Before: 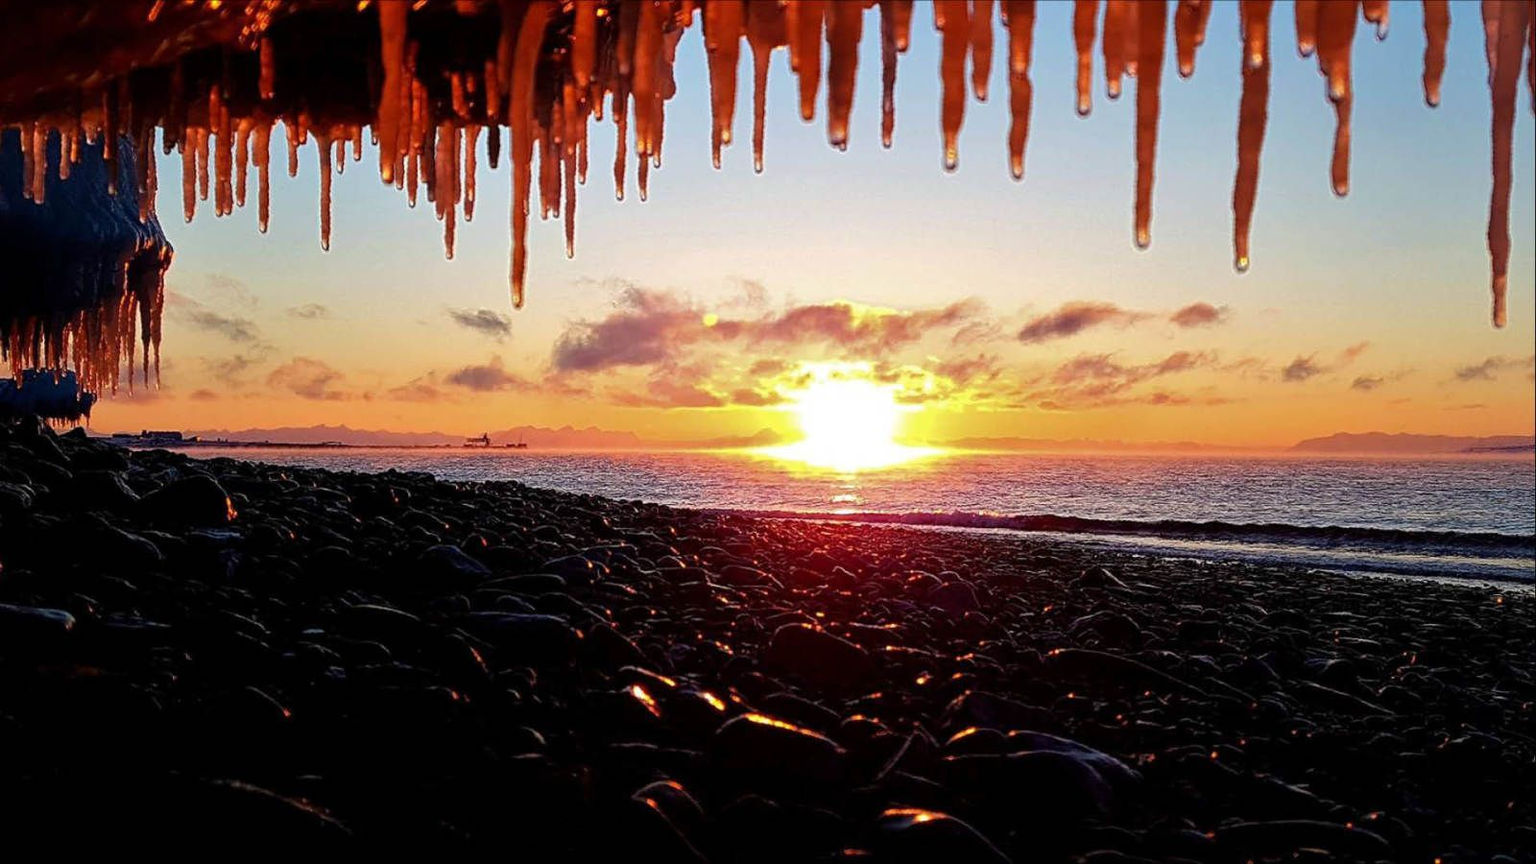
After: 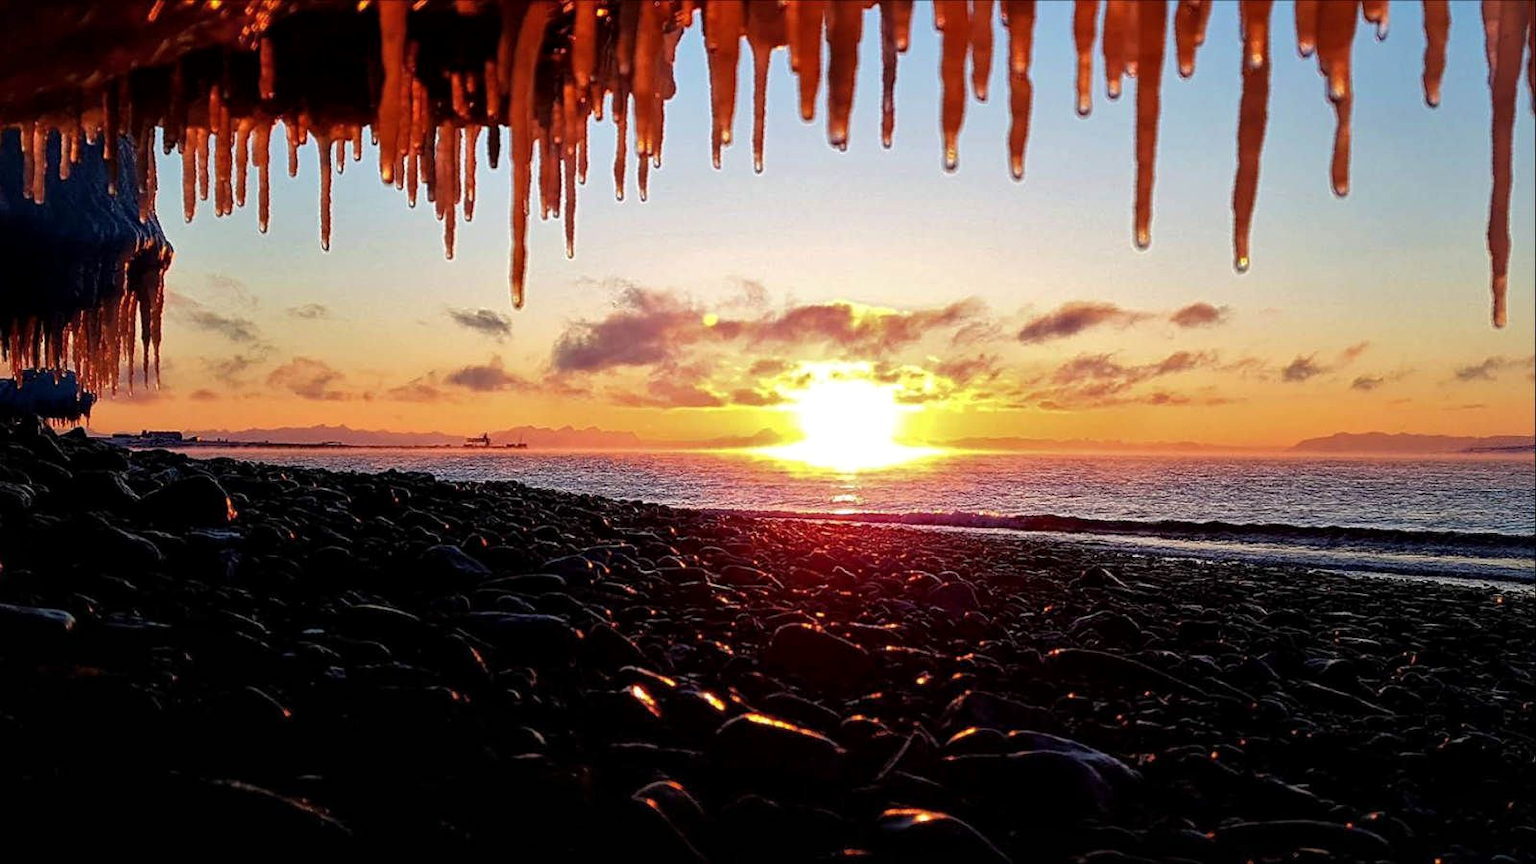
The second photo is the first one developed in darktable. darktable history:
white balance: red 1, blue 1
local contrast: mode bilateral grid, contrast 20, coarseness 50, detail 120%, midtone range 0.2
